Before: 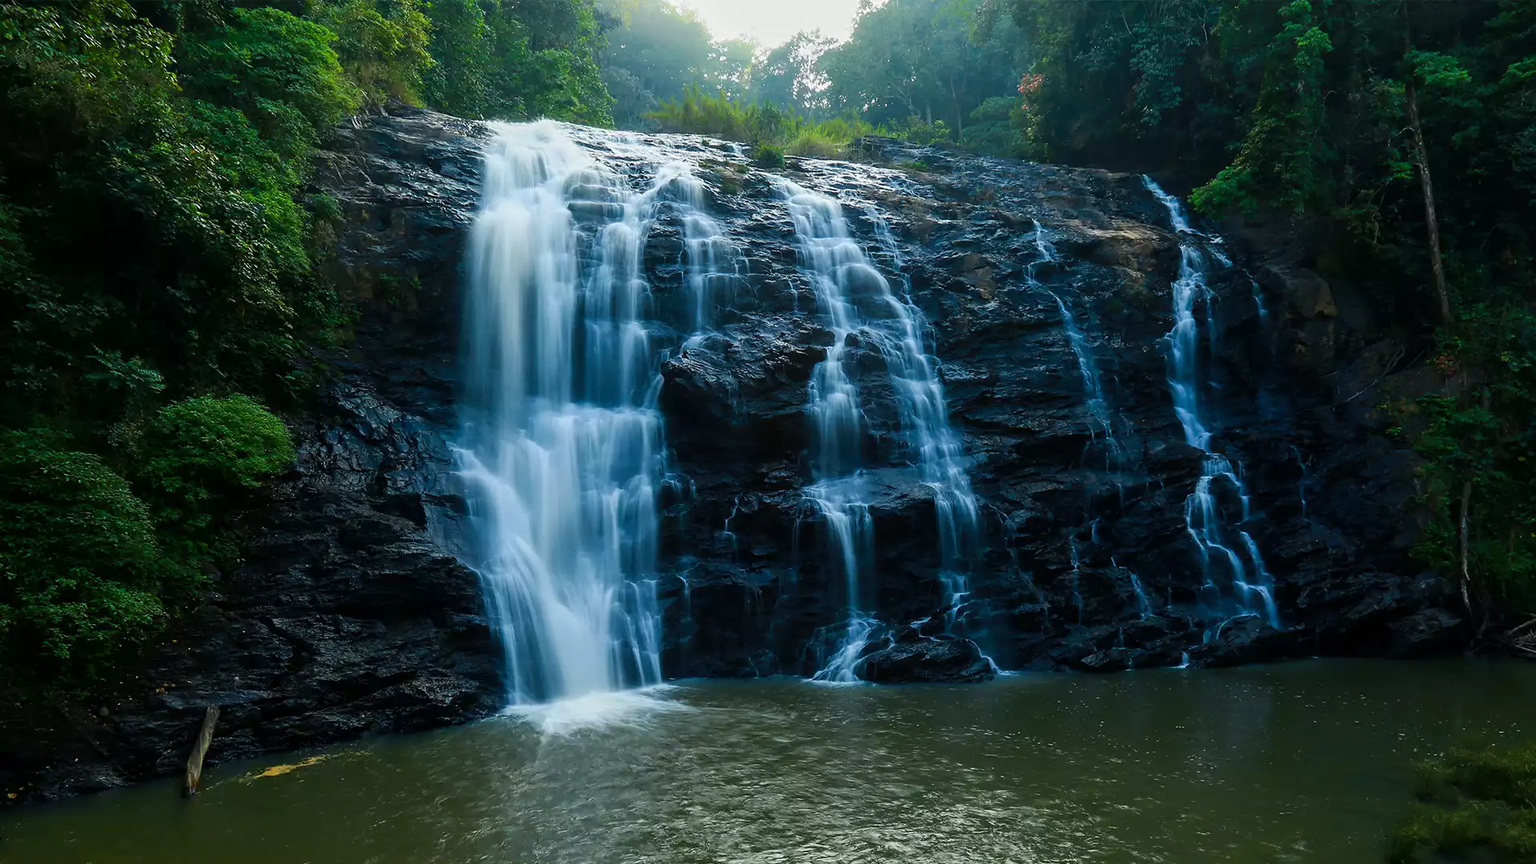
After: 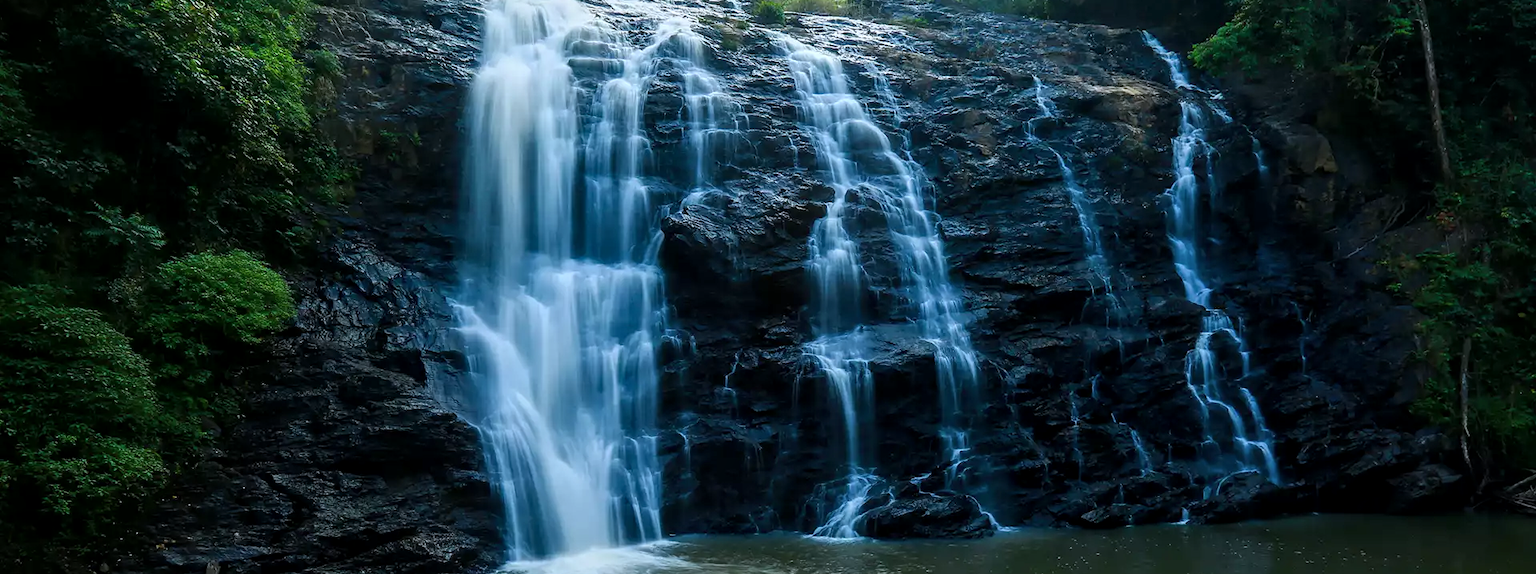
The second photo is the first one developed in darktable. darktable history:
white balance: red 0.976, blue 1.04
crop: top 16.727%, bottom 16.727%
vignetting: fall-off start 98.29%, fall-off radius 100%, brightness -1, saturation 0.5, width/height ratio 1.428
local contrast: on, module defaults
